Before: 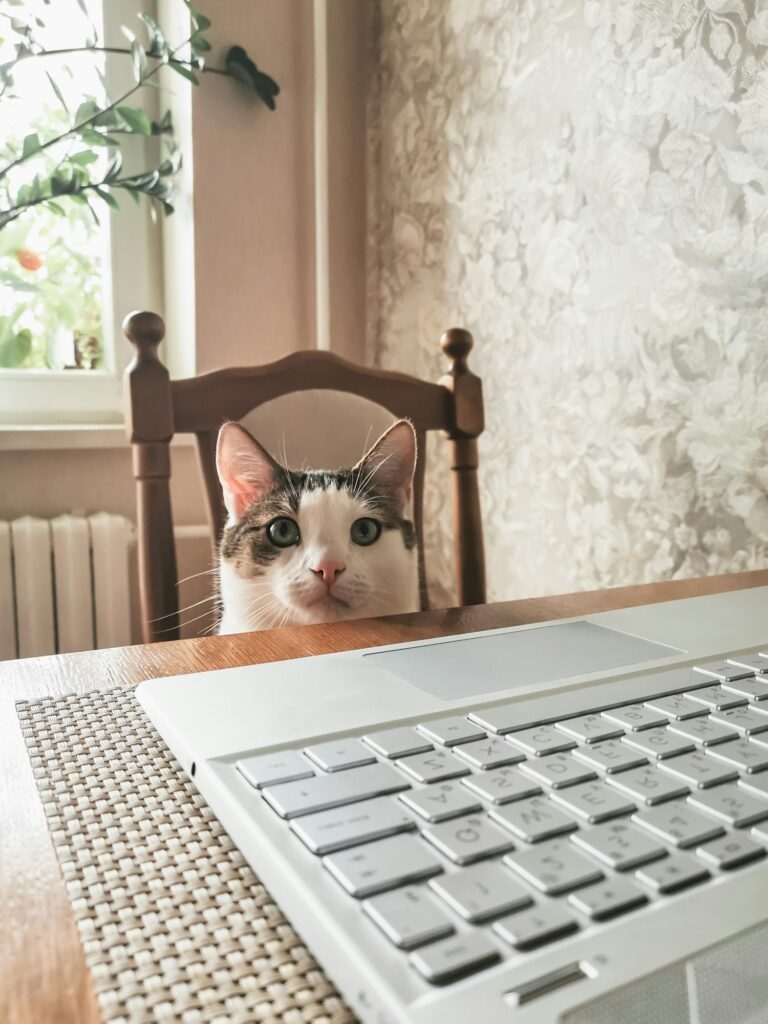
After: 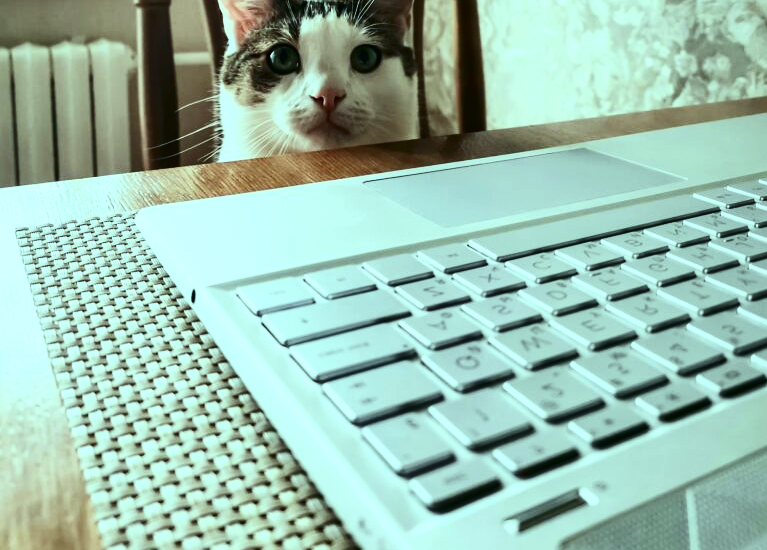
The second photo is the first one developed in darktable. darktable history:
crop and rotate: top 46.237%
contrast brightness saturation: contrast 0.24, brightness -0.24, saturation 0.14
color balance: mode lift, gamma, gain (sRGB), lift [0.997, 0.979, 1.021, 1.011], gamma [1, 1.084, 0.916, 0.998], gain [1, 0.87, 1.13, 1.101], contrast 4.55%, contrast fulcrum 38.24%, output saturation 104.09%
